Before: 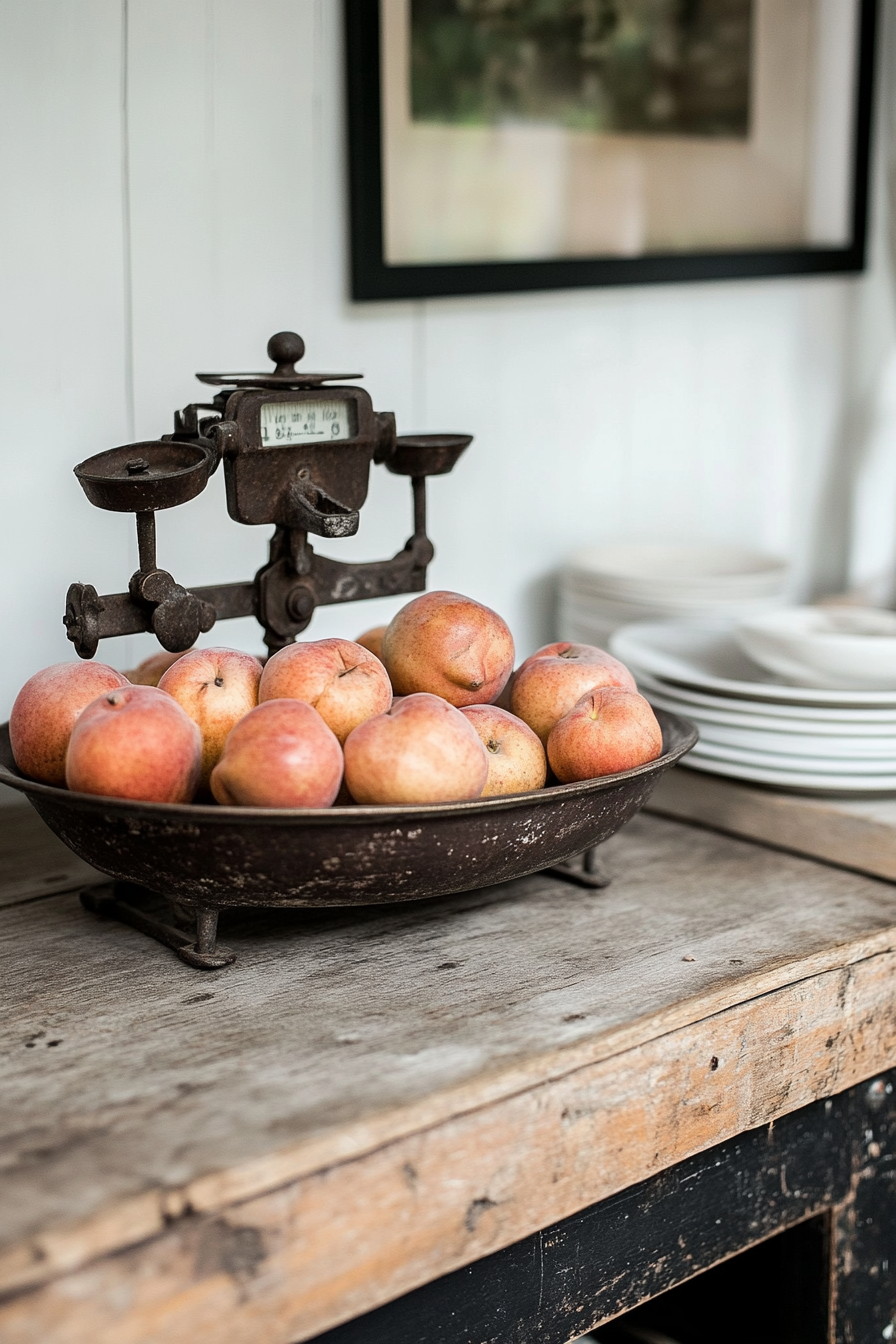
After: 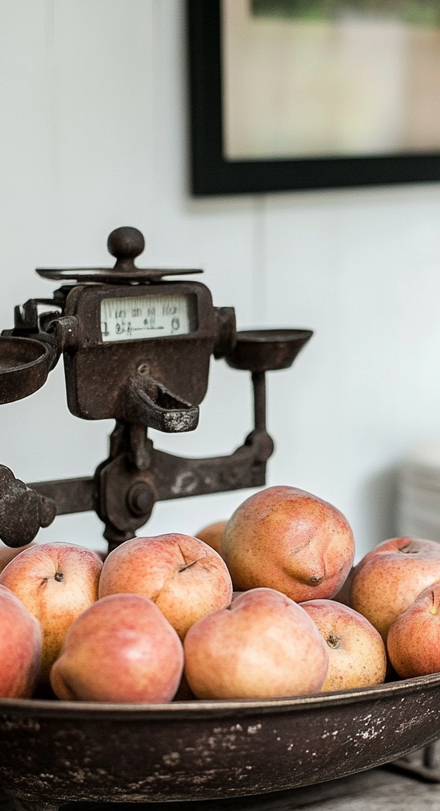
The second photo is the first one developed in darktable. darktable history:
crop: left 17.891%, top 7.847%, right 32.964%, bottom 31.774%
